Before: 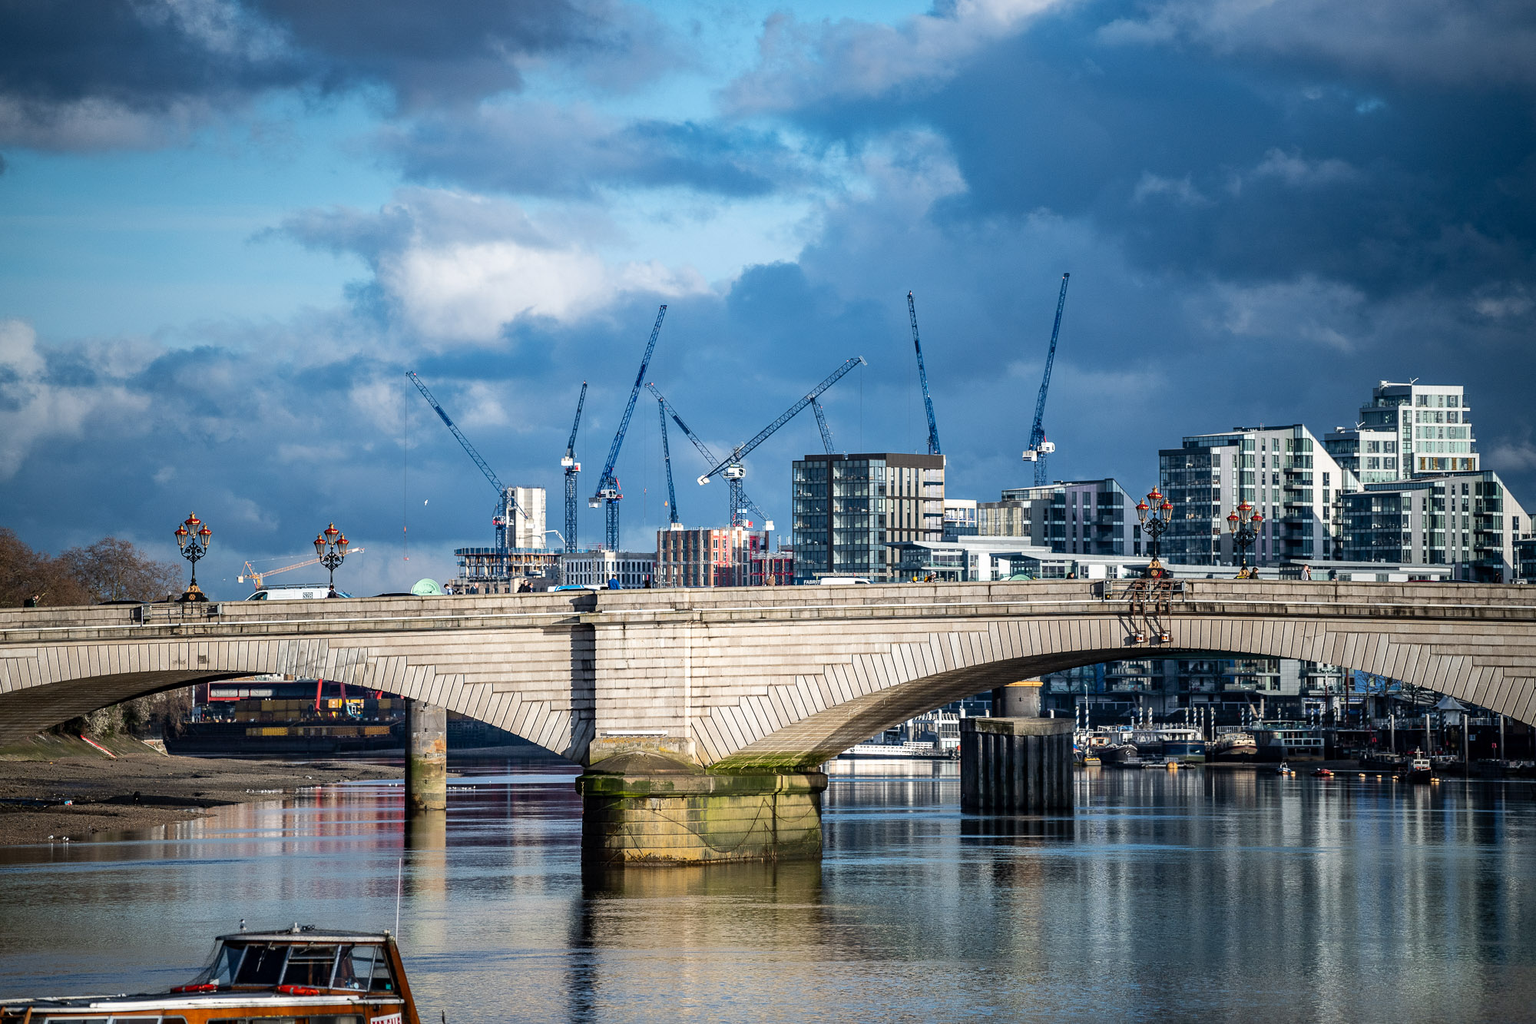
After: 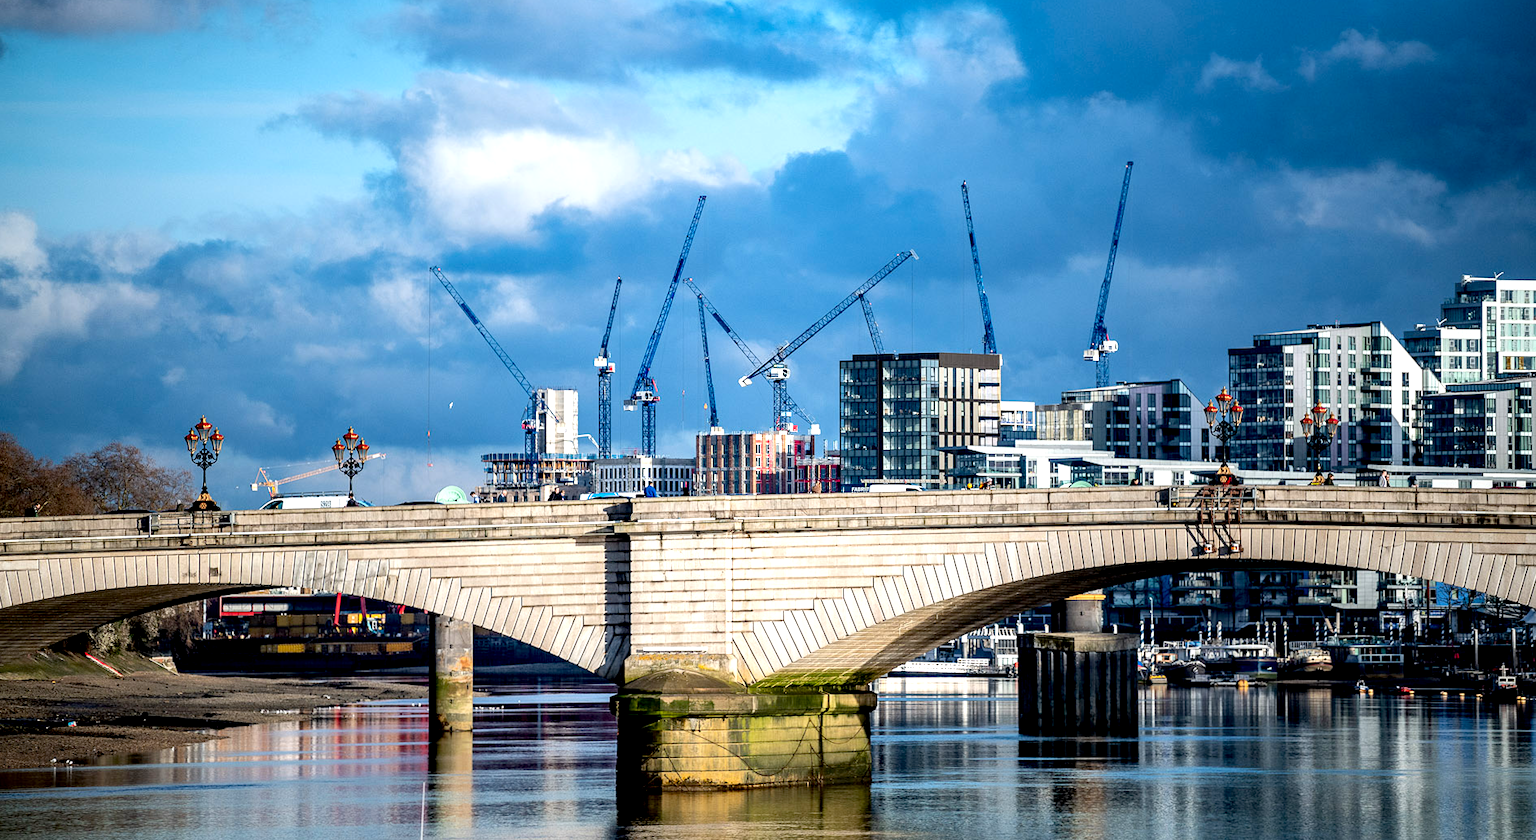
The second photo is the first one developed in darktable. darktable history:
color correction: highlights b* 0.005, saturation 1.13
exposure: black level correction 0.013, compensate highlight preservation false
crop and rotate: angle 0.058°, top 11.739%, right 5.54%, bottom 10.715%
tone equalizer: -8 EV -0.394 EV, -7 EV -0.362 EV, -6 EV -0.349 EV, -5 EV -0.185 EV, -3 EV 0.249 EV, -2 EV 0.357 EV, -1 EV 0.409 EV, +0 EV 0.428 EV
